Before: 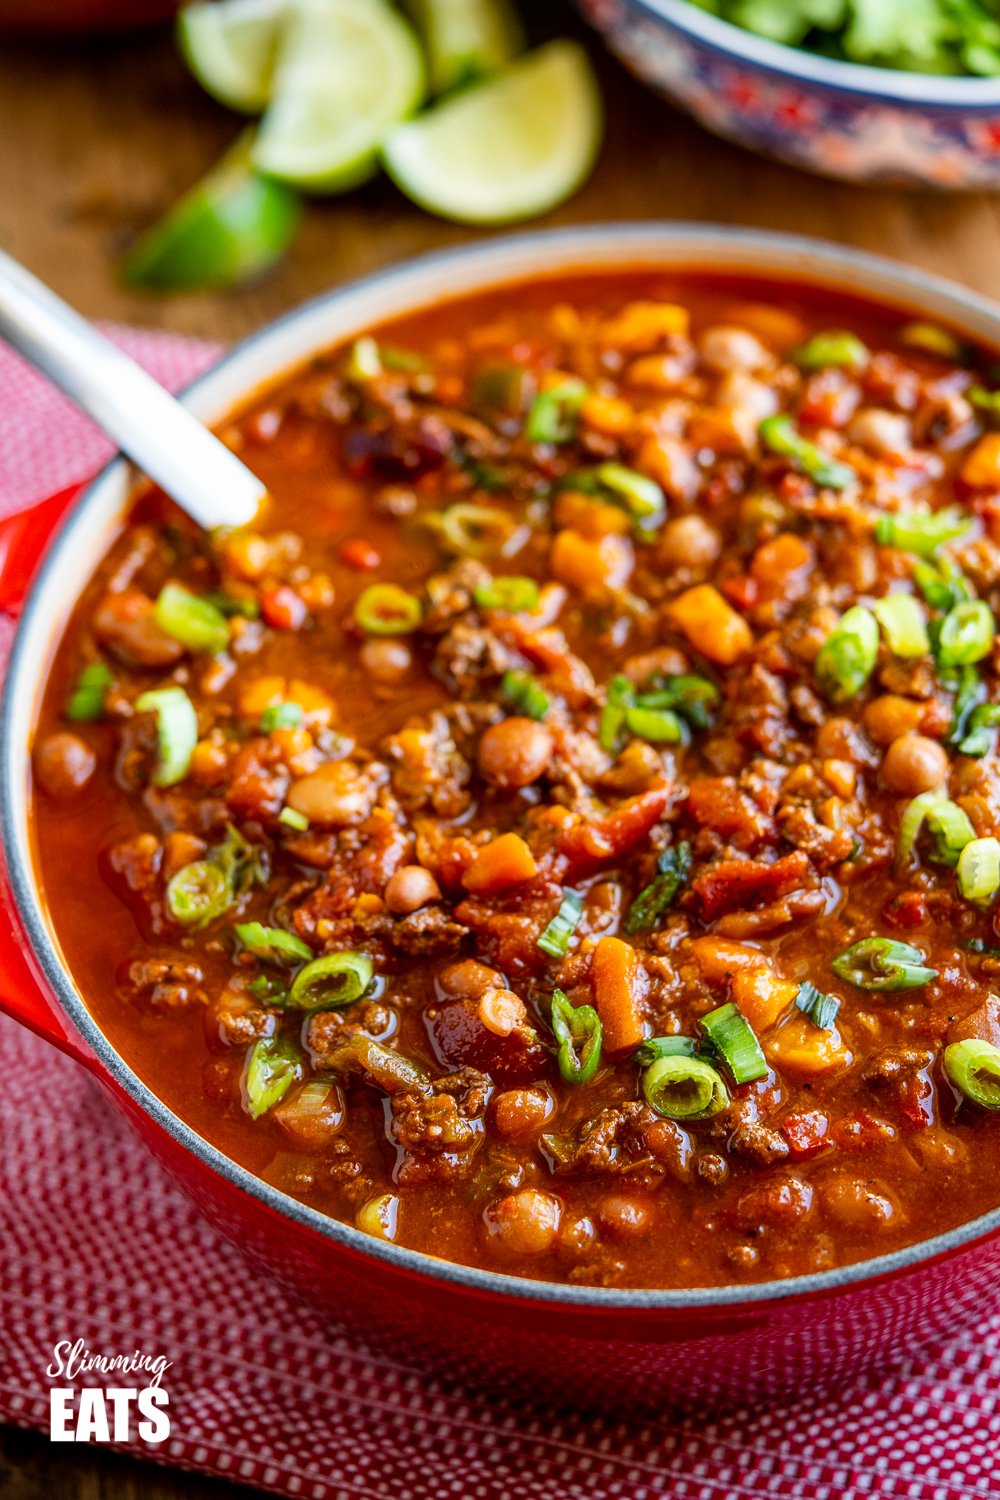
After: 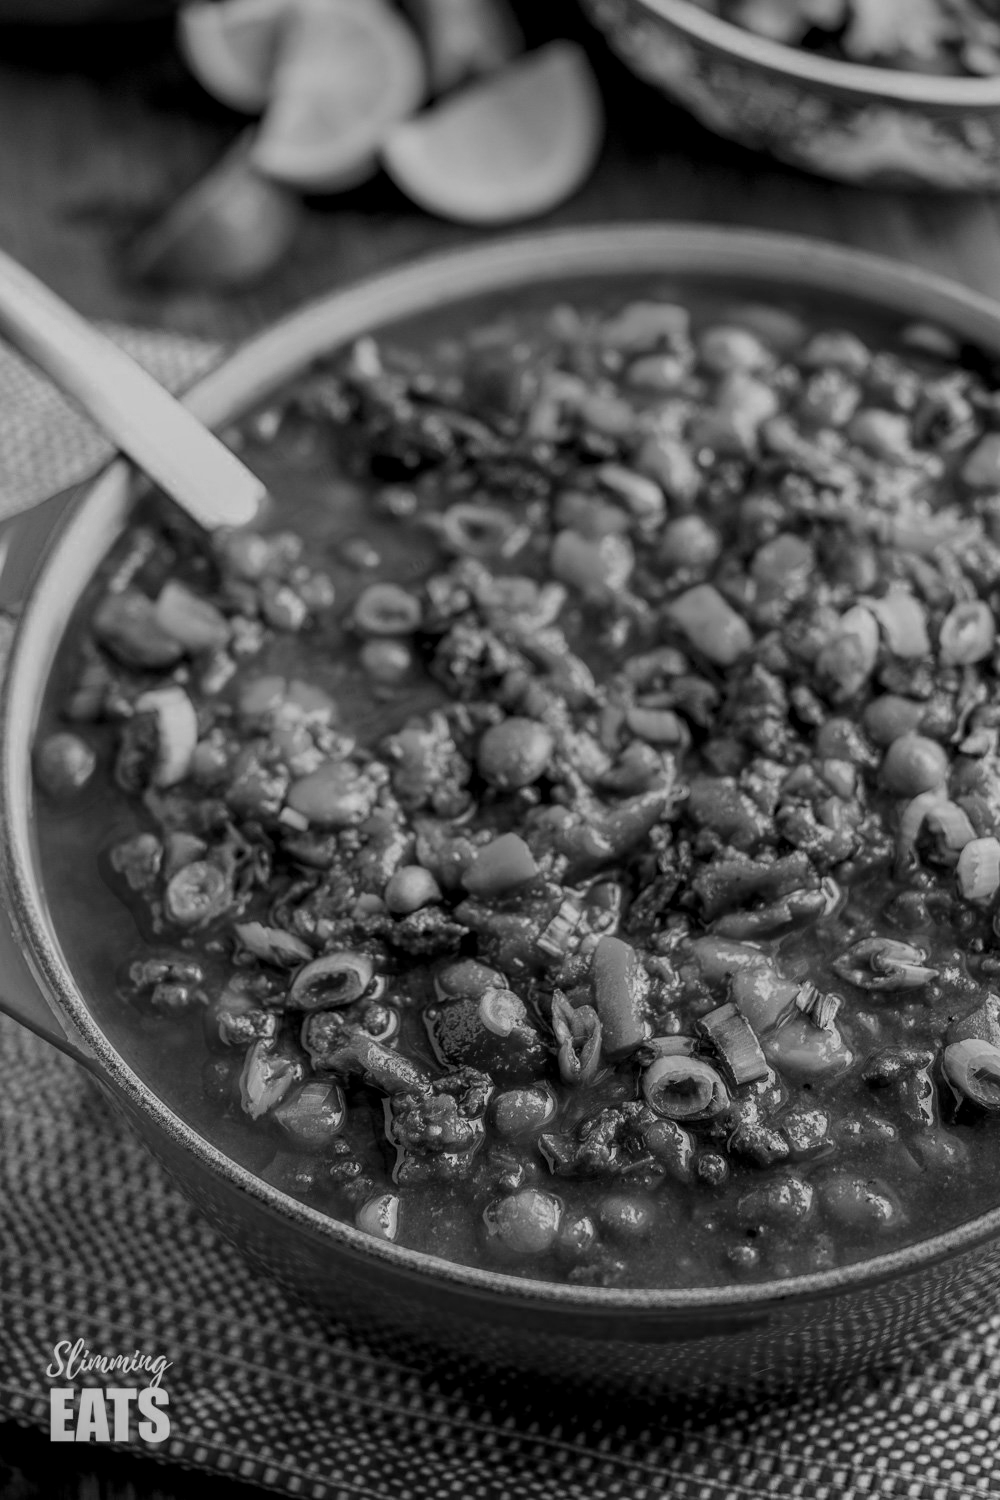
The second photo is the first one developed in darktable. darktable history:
local contrast: detail 130%
color zones: curves: ch0 [(0, 0.613) (0.01, 0.613) (0.245, 0.448) (0.498, 0.529) (0.642, 0.665) (0.879, 0.777) (0.99, 0.613)]; ch1 [(0, 0) (0.143, 0) (0.286, 0) (0.429, 0) (0.571, 0) (0.714, 0) (0.857, 0)]
exposure: exposure -0.993 EV, compensate highlight preservation false
